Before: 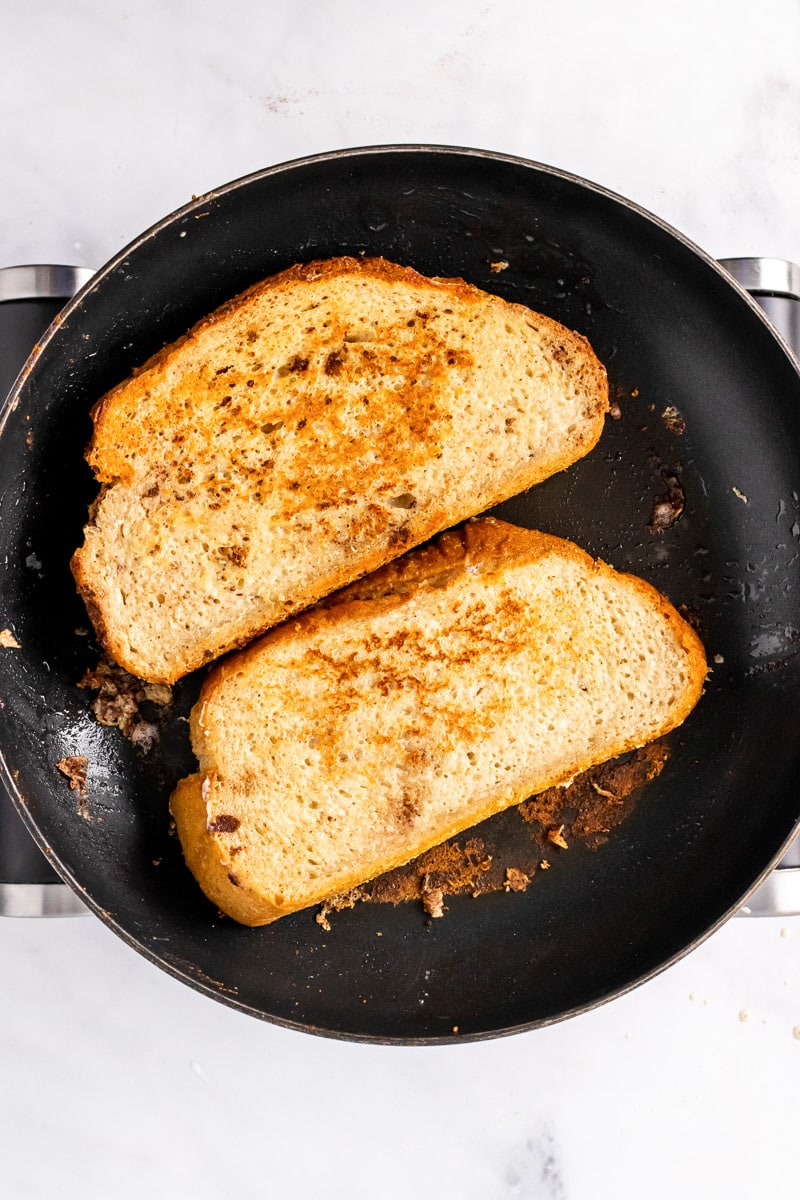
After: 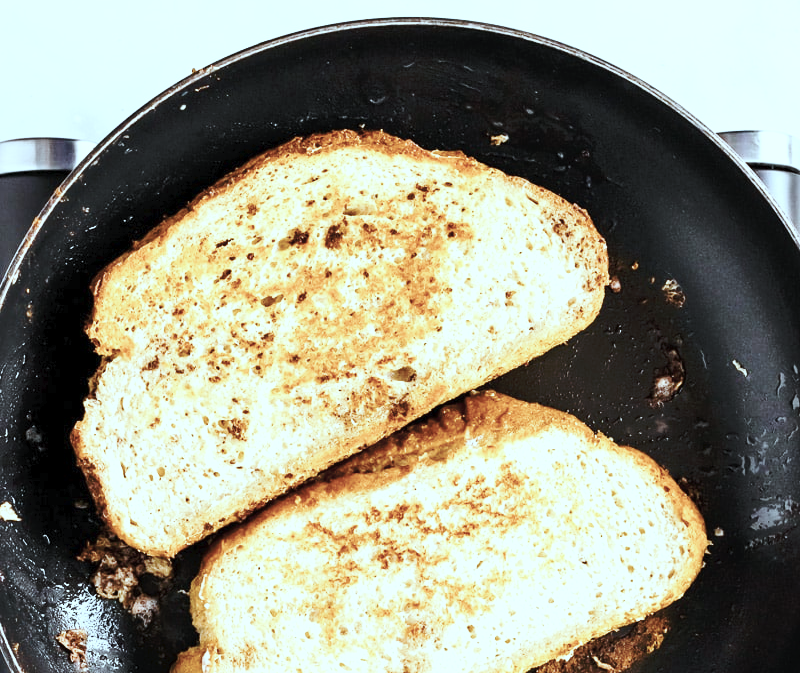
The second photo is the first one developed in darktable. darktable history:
base curve: curves: ch0 [(0, 0) (0.028, 0.03) (0.121, 0.232) (0.46, 0.748) (0.859, 0.968) (1, 1)], preserve colors none
color balance rgb: shadows lift › luminance -20%, power › hue 72.24°, highlights gain › luminance 15%, global offset › hue 171.6°, perceptual saturation grading › highlights -15%, perceptual saturation grading › shadows 25%, global vibrance 30%, contrast 10%
color correction: highlights a* -12.64, highlights b* -18.1, saturation 0.7
tone curve: curves: ch0 [(0, 0) (0.003, 0.023) (0.011, 0.033) (0.025, 0.057) (0.044, 0.099) (0.069, 0.132) (0.1, 0.155) (0.136, 0.179) (0.177, 0.213) (0.224, 0.255) (0.277, 0.299) (0.335, 0.347) (0.399, 0.407) (0.468, 0.473) (0.543, 0.546) (0.623, 0.619) (0.709, 0.698) (0.801, 0.775) (0.898, 0.871) (1, 1)], preserve colors none
crop and rotate: top 10.605%, bottom 33.274%
